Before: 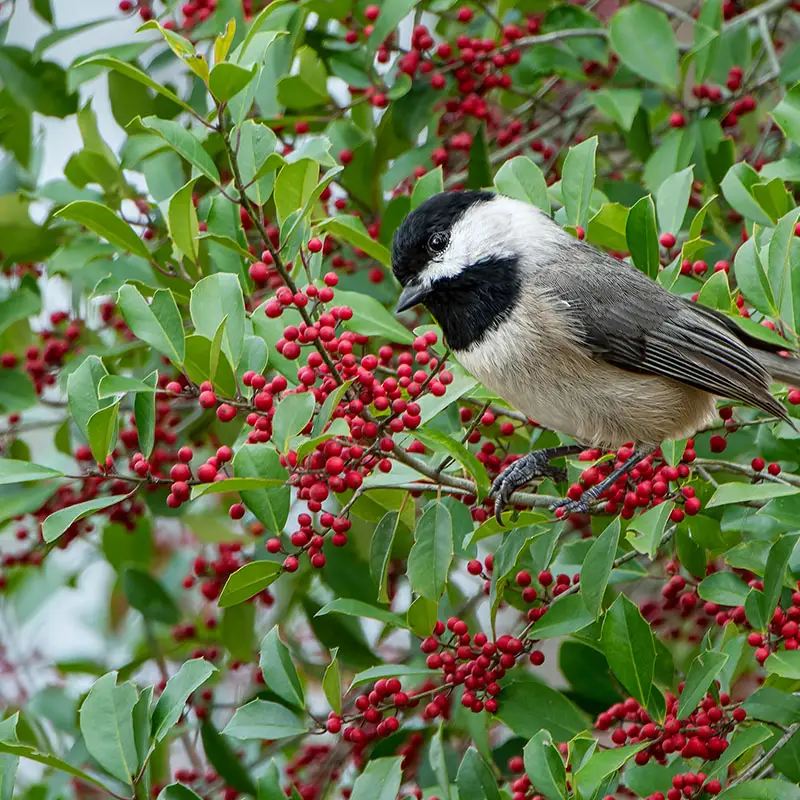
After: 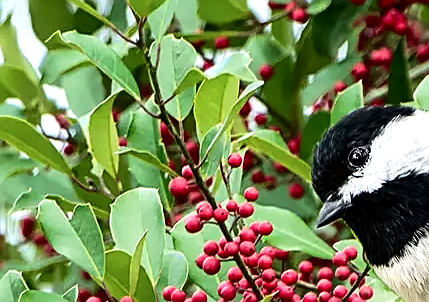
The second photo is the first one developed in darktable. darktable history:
crop: left 10.121%, top 10.631%, right 36.218%, bottom 51.526%
velvia: strength 15%
levels: levels [0, 0.474, 0.947]
sharpen: on, module defaults
tone curve: curves: ch0 [(0.003, 0) (0.066, 0.031) (0.163, 0.112) (0.264, 0.238) (0.395, 0.421) (0.517, 0.56) (0.684, 0.734) (0.791, 0.814) (1, 1)]; ch1 [(0, 0) (0.164, 0.115) (0.337, 0.332) (0.39, 0.398) (0.464, 0.461) (0.501, 0.5) (0.507, 0.5) (0.534, 0.532) (0.577, 0.59) (0.652, 0.681) (0.733, 0.749) (0.811, 0.796) (1, 1)]; ch2 [(0, 0) (0.337, 0.382) (0.464, 0.476) (0.501, 0.502) (0.527, 0.54) (0.551, 0.565) (0.6, 0.59) (0.687, 0.675) (1, 1)], color space Lab, independent channels, preserve colors none
tone equalizer: -8 EV -0.417 EV, -7 EV -0.389 EV, -6 EV -0.333 EV, -5 EV -0.222 EV, -3 EV 0.222 EV, -2 EV 0.333 EV, -1 EV 0.389 EV, +0 EV 0.417 EV, edges refinement/feathering 500, mask exposure compensation -1.57 EV, preserve details no
contrast brightness saturation: contrast 0.03, brightness -0.04
